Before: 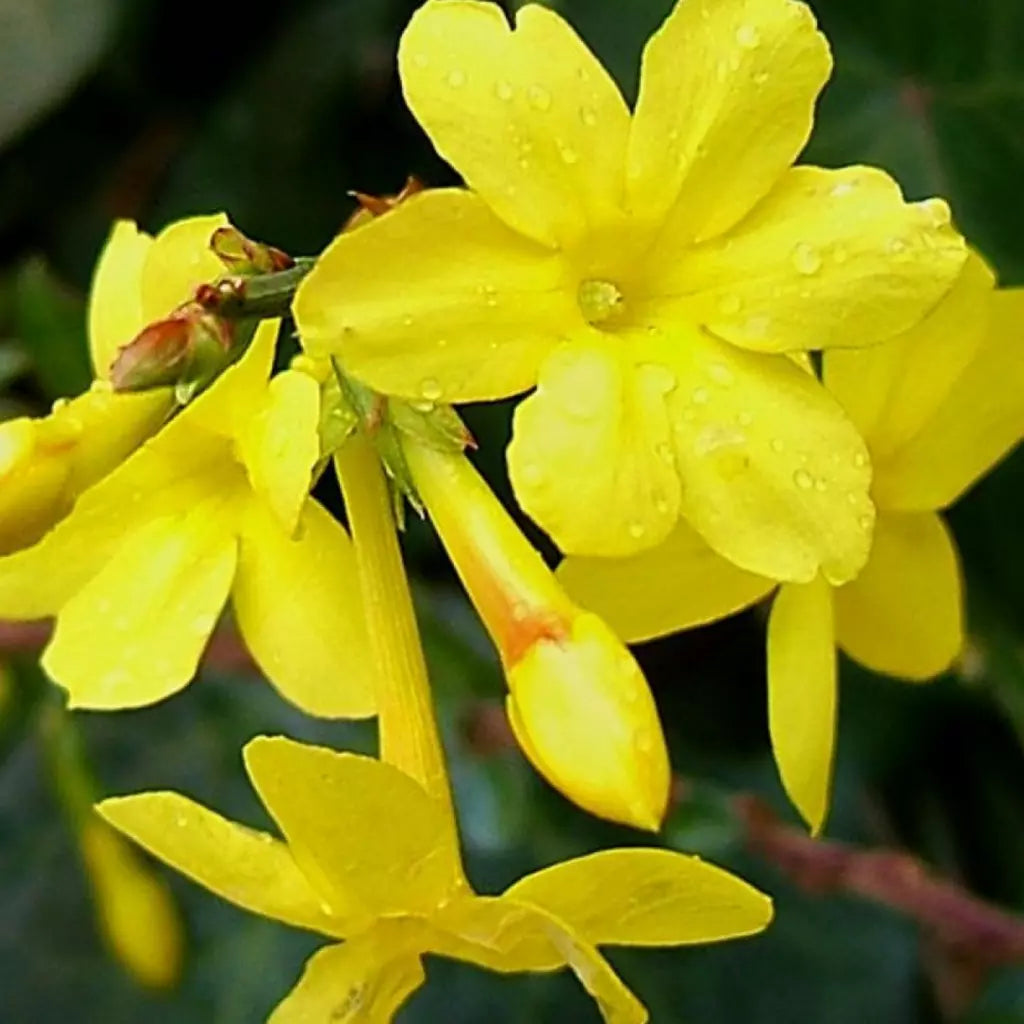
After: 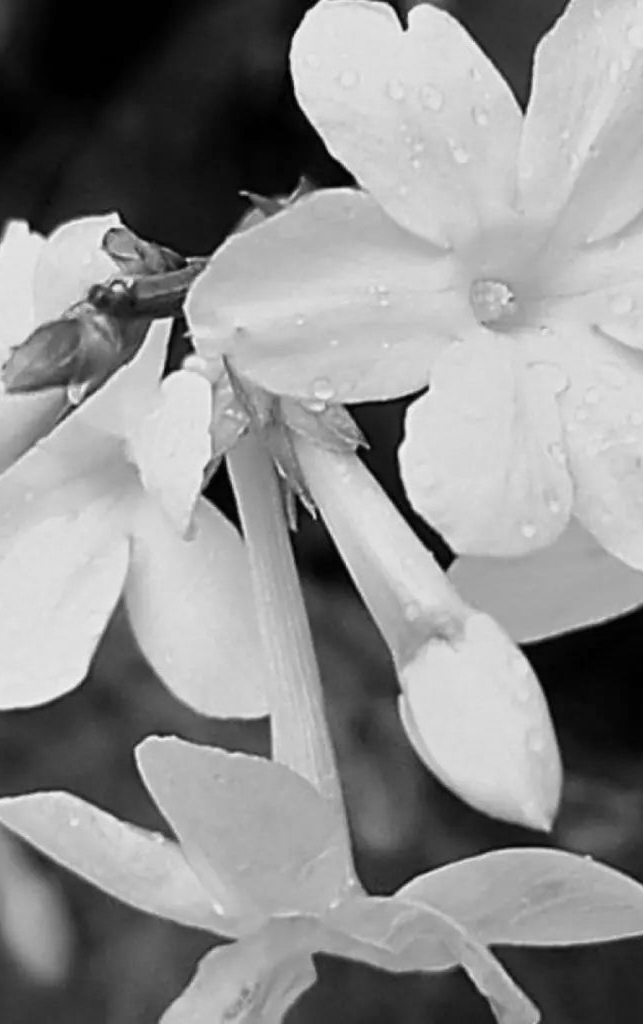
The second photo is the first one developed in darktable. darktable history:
monochrome: on, module defaults
crop: left 10.644%, right 26.528%
